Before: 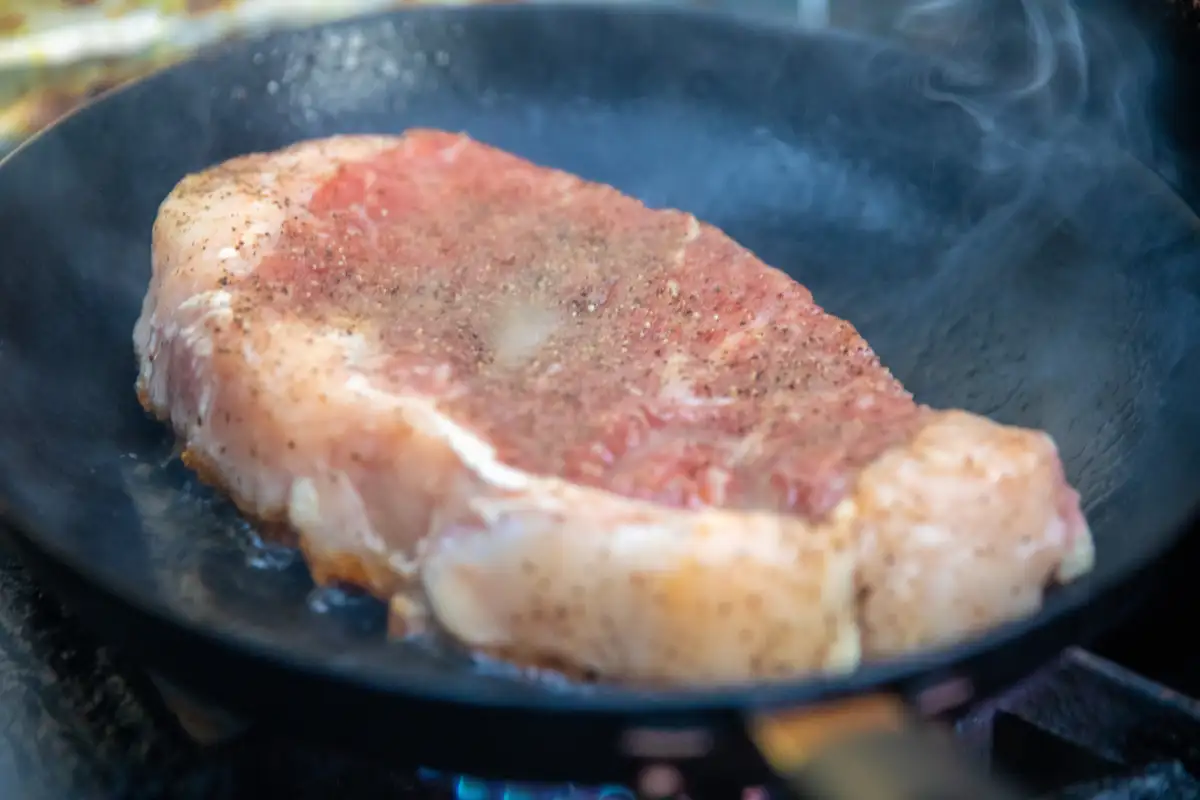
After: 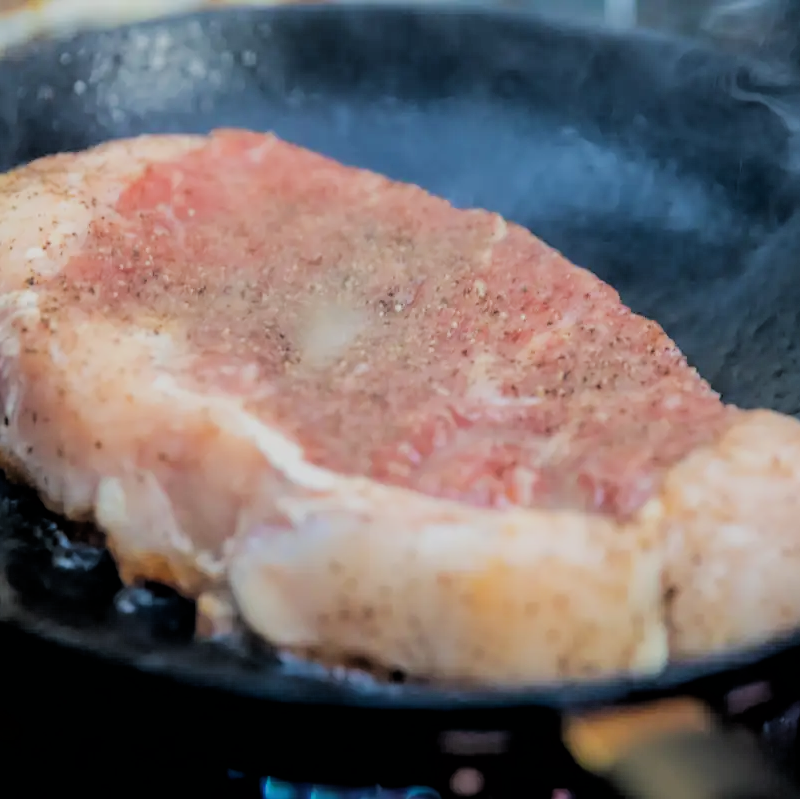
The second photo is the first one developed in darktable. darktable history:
crop and rotate: left 16.157%, right 17.144%
filmic rgb: black relative exposure -2.92 EV, white relative exposure 4.56 EV, hardness 1.72, contrast 1.256
